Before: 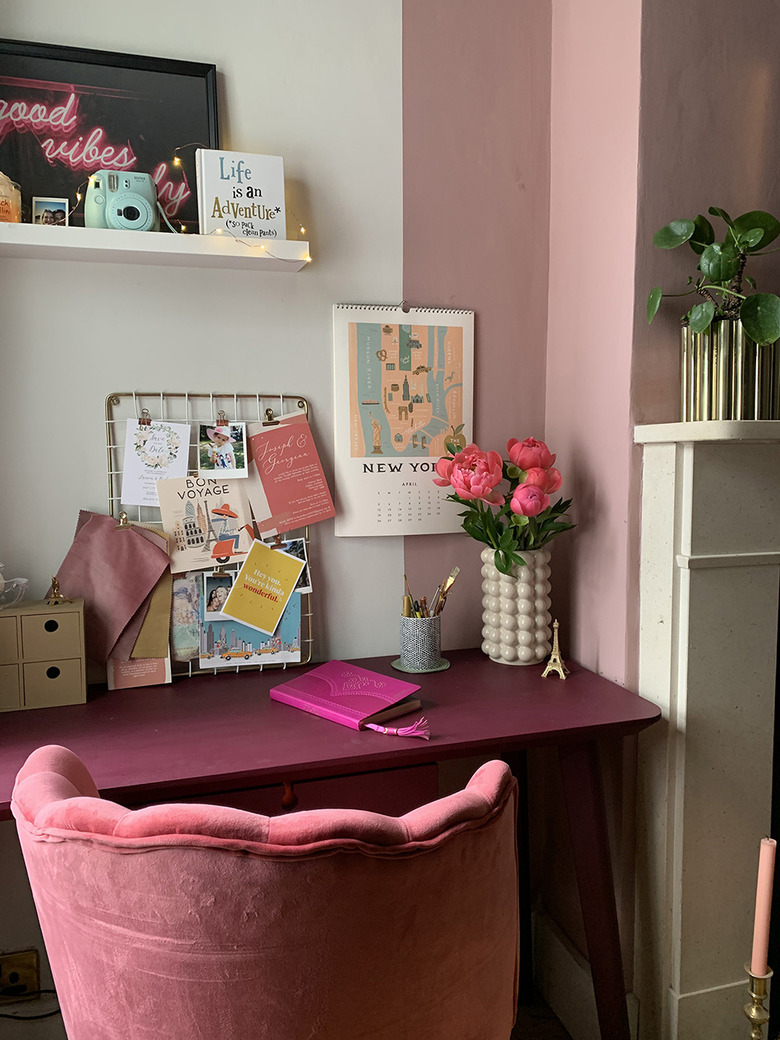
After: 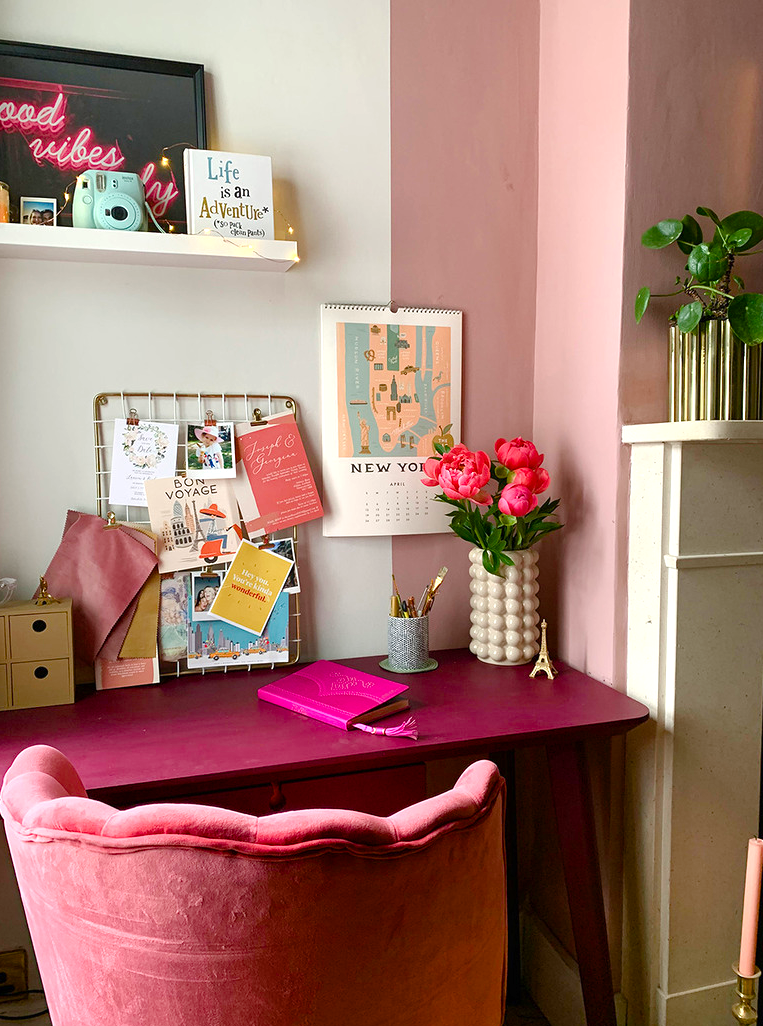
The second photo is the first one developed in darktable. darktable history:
exposure: black level correction 0, exposure 0.5 EV, compensate highlight preservation false
crop and rotate: left 1.58%, right 0.562%, bottom 1.253%
color balance rgb: linear chroma grading › global chroma 15.522%, perceptual saturation grading › global saturation 25.207%, perceptual saturation grading › highlights -50.448%, perceptual saturation grading › shadows 30.906%
